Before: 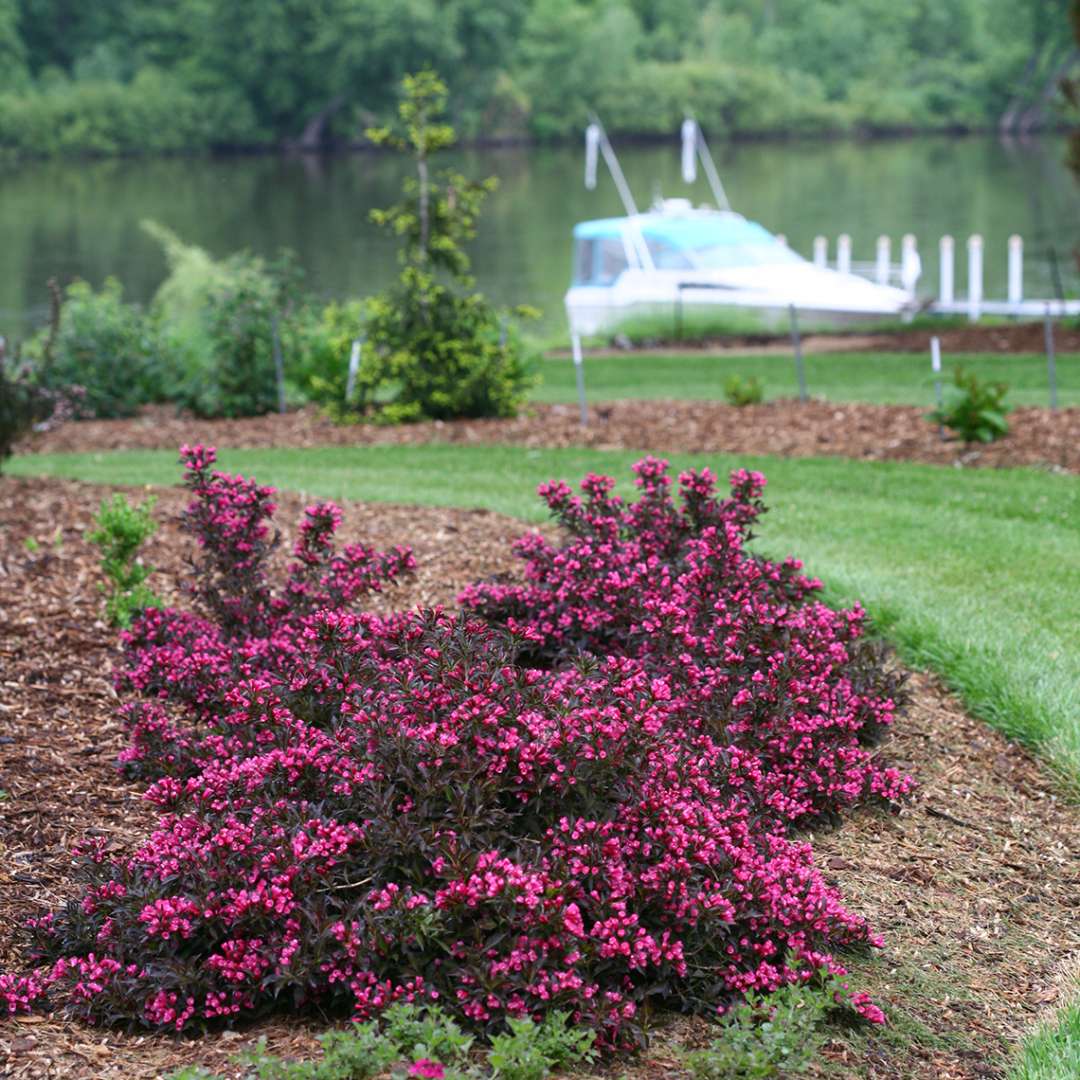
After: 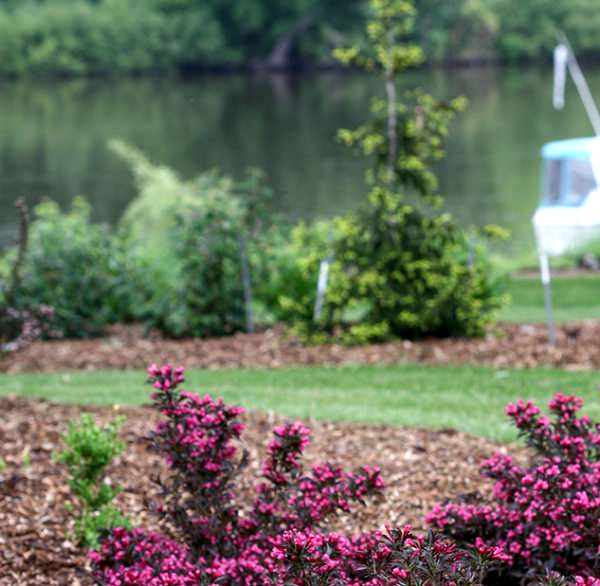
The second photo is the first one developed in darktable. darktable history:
local contrast: highlights 125%, shadows 142%, detail 139%, midtone range 0.255
crop and rotate: left 3.038%, top 7.557%, right 41.318%, bottom 38.114%
